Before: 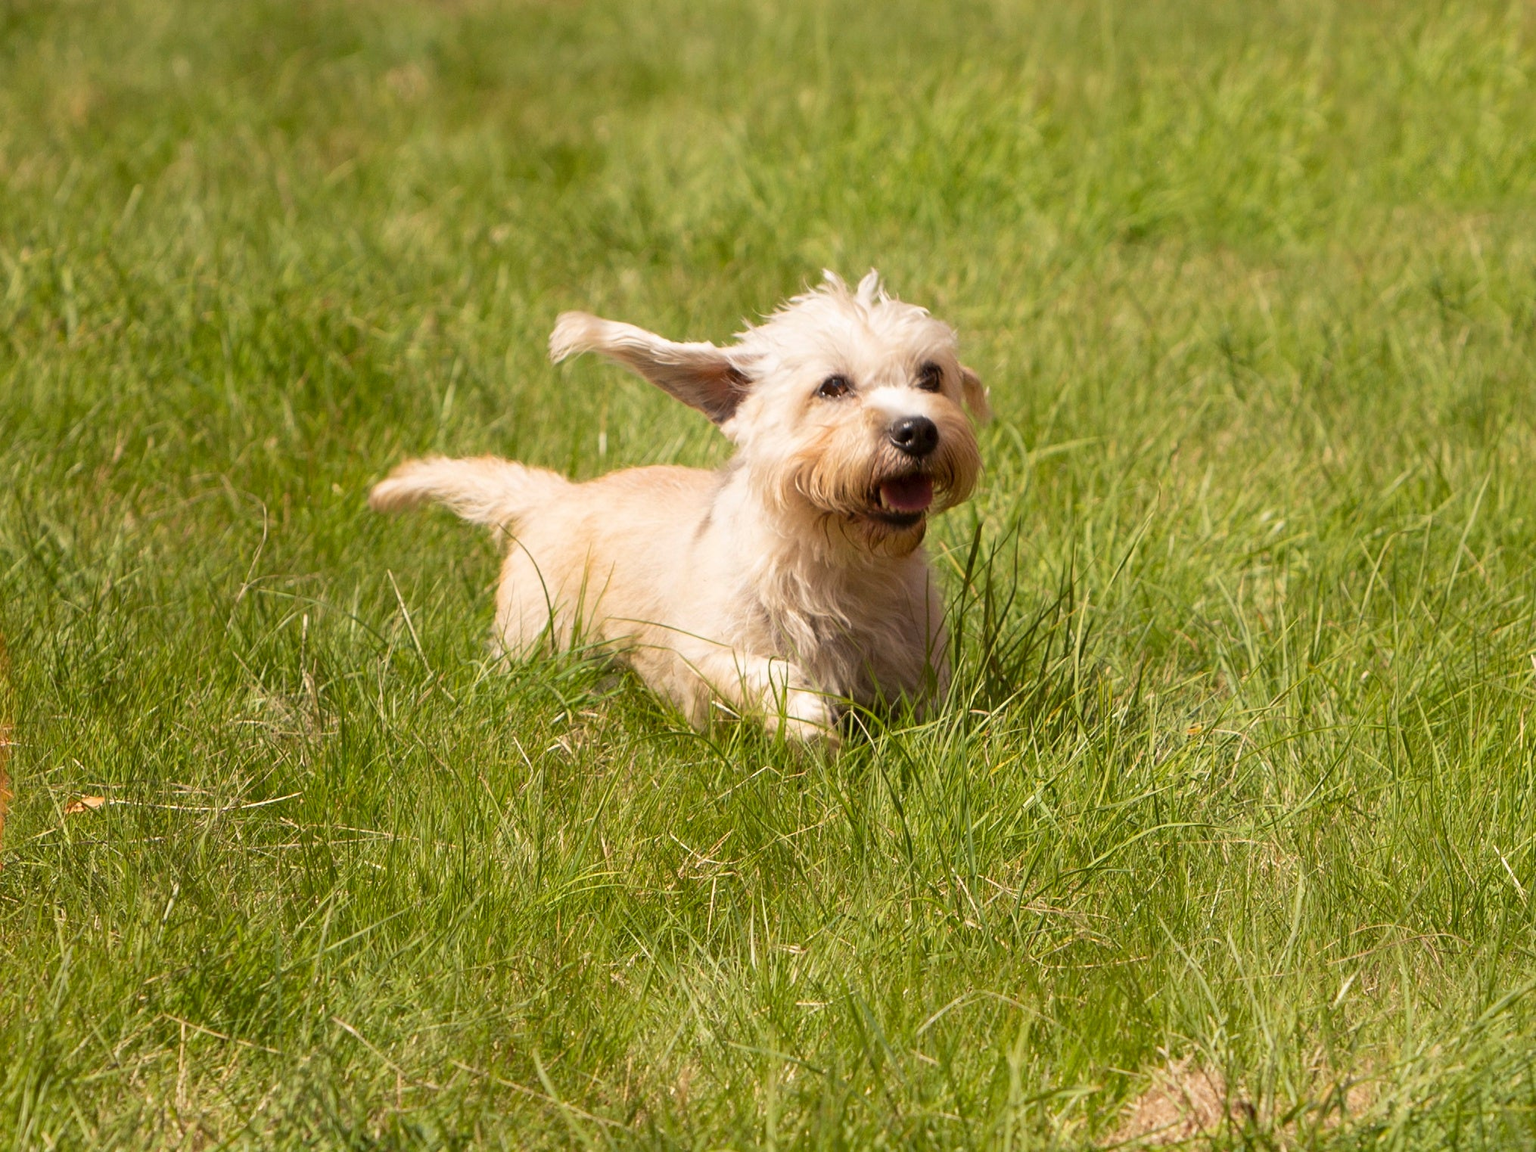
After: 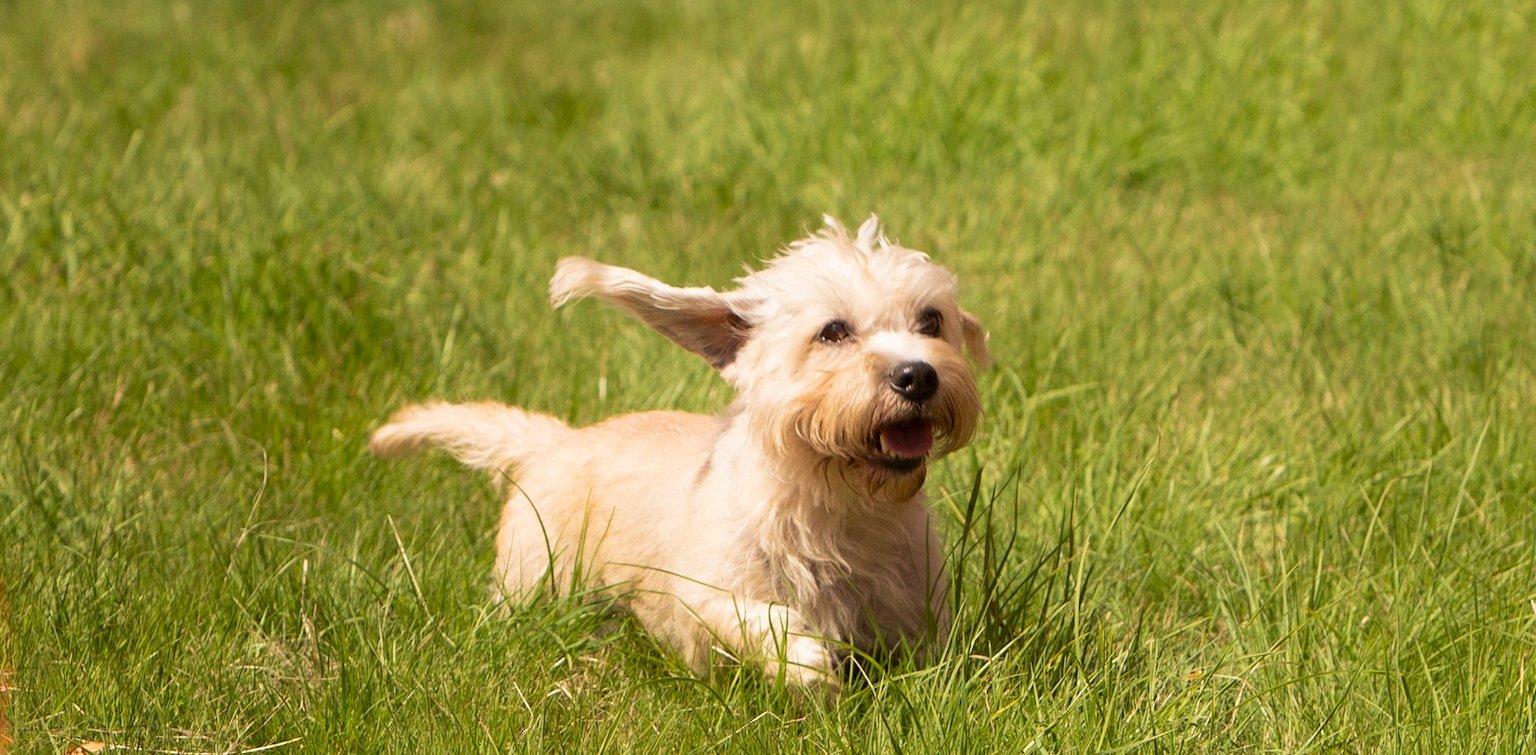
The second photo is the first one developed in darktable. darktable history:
crop and rotate: top 4.848%, bottom 29.503%
velvia: on, module defaults
